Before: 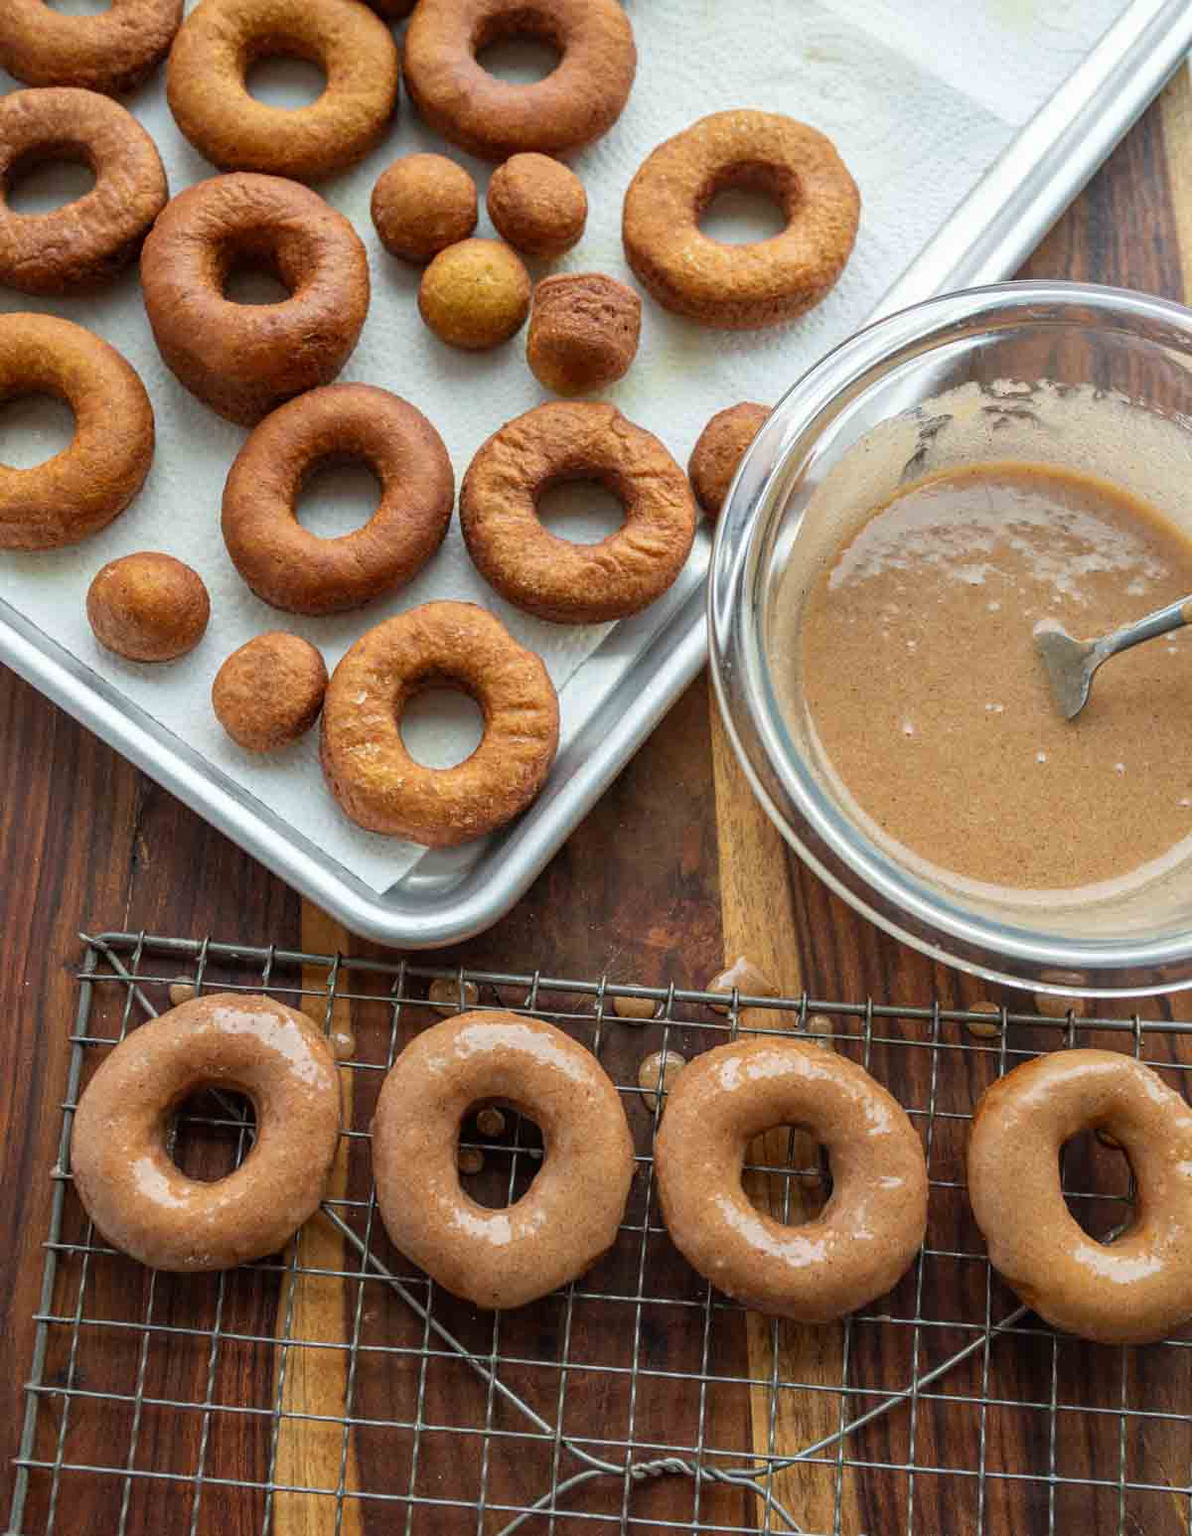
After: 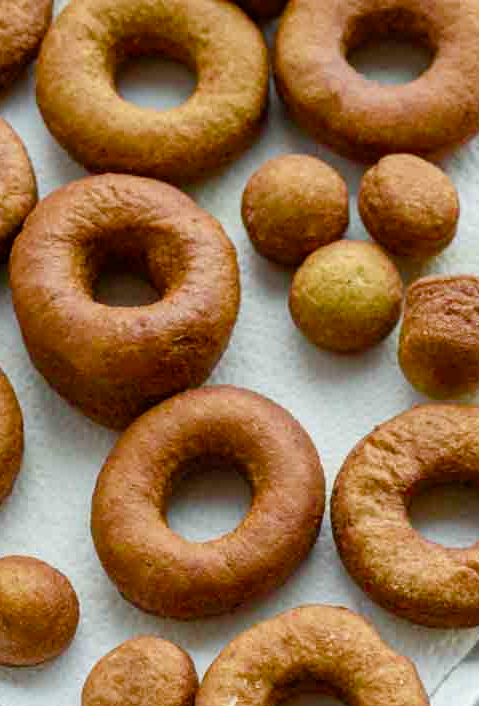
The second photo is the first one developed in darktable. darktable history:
color balance rgb: shadows lift › luminance -10.333%, perceptual saturation grading › global saturation 20%, perceptual saturation grading › highlights -50.61%, perceptual saturation grading › shadows 30.248%, global vibrance 20%
crop and rotate: left 11.072%, top 0.047%, right 48.932%, bottom 54.232%
color zones: curves: ch2 [(0, 0.5) (0.143, 0.517) (0.286, 0.571) (0.429, 0.522) (0.571, 0.5) (0.714, 0.5) (0.857, 0.5) (1, 0.5)]
